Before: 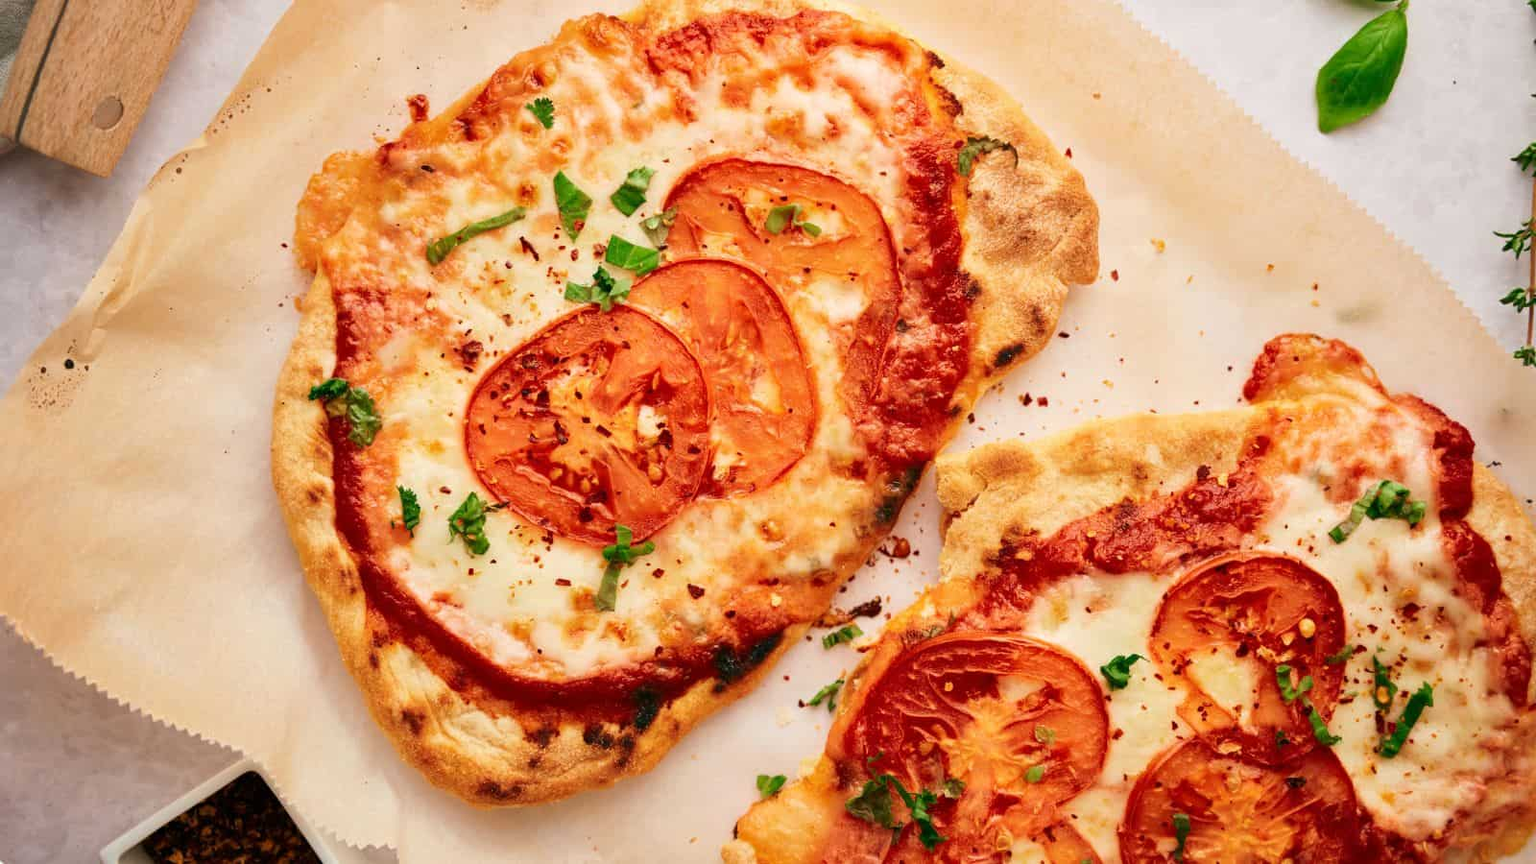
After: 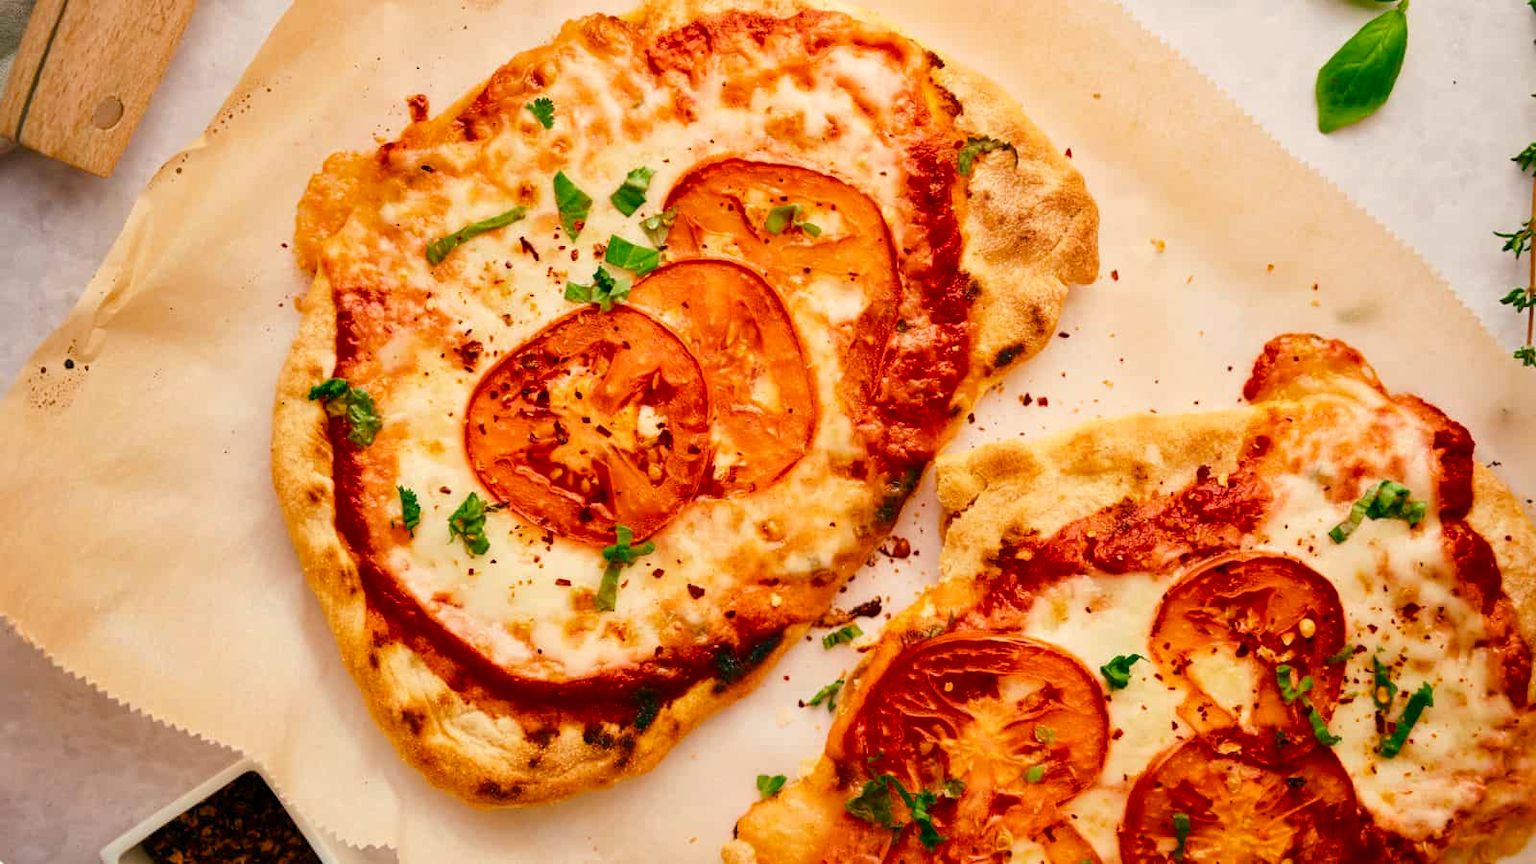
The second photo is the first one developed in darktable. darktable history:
color balance rgb: highlights gain › chroma 2.211%, highlights gain › hue 74.7°, linear chroma grading › shadows -3.184%, linear chroma grading › highlights -3.644%, perceptual saturation grading › global saturation 34.928%, perceptual saturation grading › highlights -29.912%, perceptual saturation grading › shadows 35.202%
